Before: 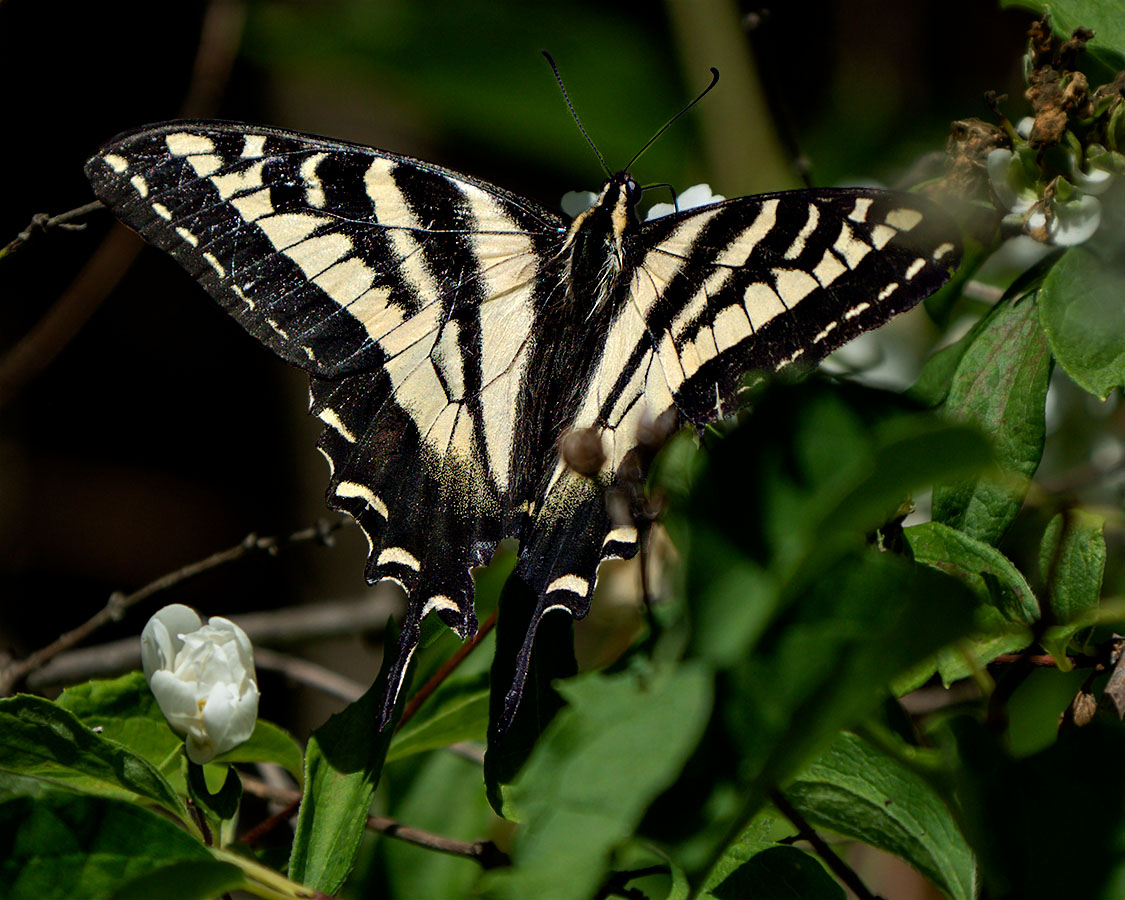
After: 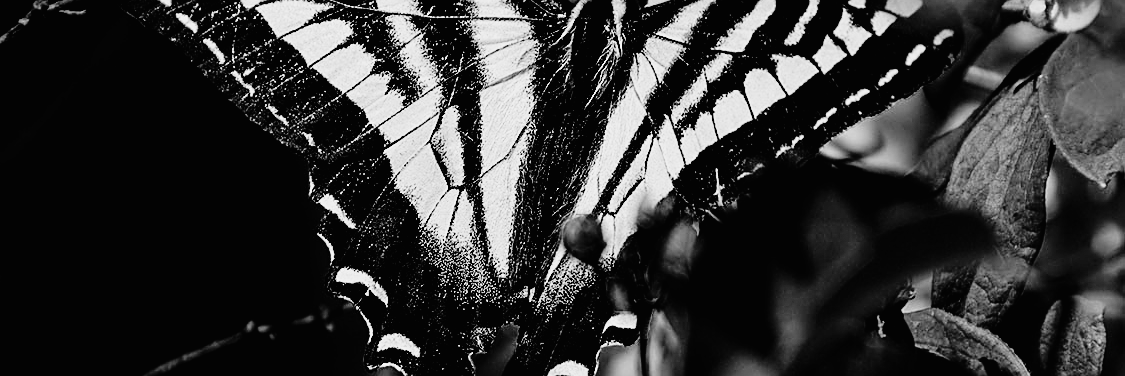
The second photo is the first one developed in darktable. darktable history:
monochrome: on, module defaults
crop and rotate: top 23.84%, bottom 34.294%
sharpen: on, module defaults
tone curve: curves: ch0 [(0, 0.008) (0.107, 0.091) (0.278, 0.351) (0.457, 0.562) (0.628, 0.738) (0.839, 0.909) (0.998, 0.978)]; ch1 [(0, 0) (0.437, 0.408) (0.474, 0.479) (0.502, 0.5) (0.527, 0.519) (0.561, 0.575) (0.608, 0.665) (0.669, 0.748) (0.859, 0.899) (1, 1)]; ch2 [(0, 0) (0.33, 0.301) (0.421, 0.443) (0.473, 0.498) (0.502, 0.504) (0.522, 0.527) (0.549, 0.583) (0.644, 0.703) (1, 1)], color space Lab, independent channels, preserve colors none
filmic rgb: black relative exposure -5 EV, hardness 2.88, contrast 1.3, highlights saturation mix -30%
